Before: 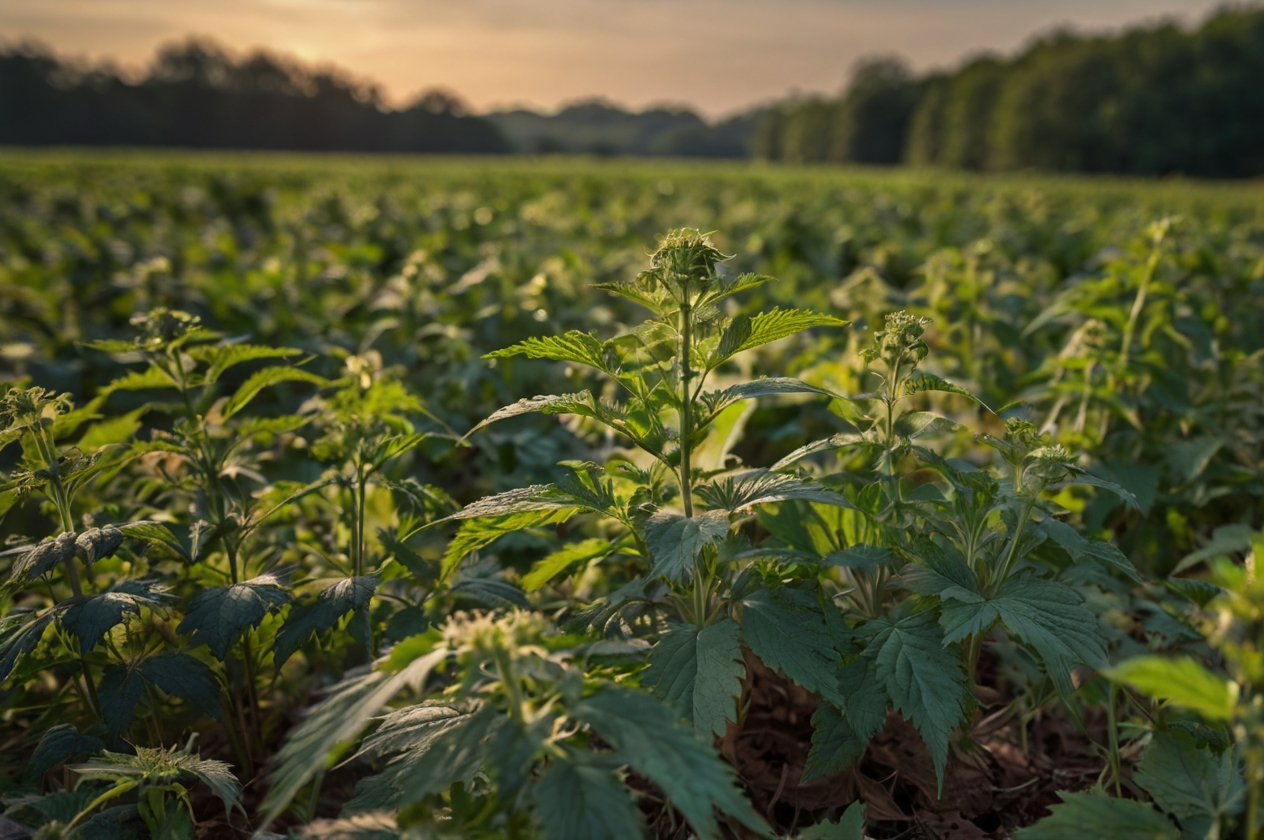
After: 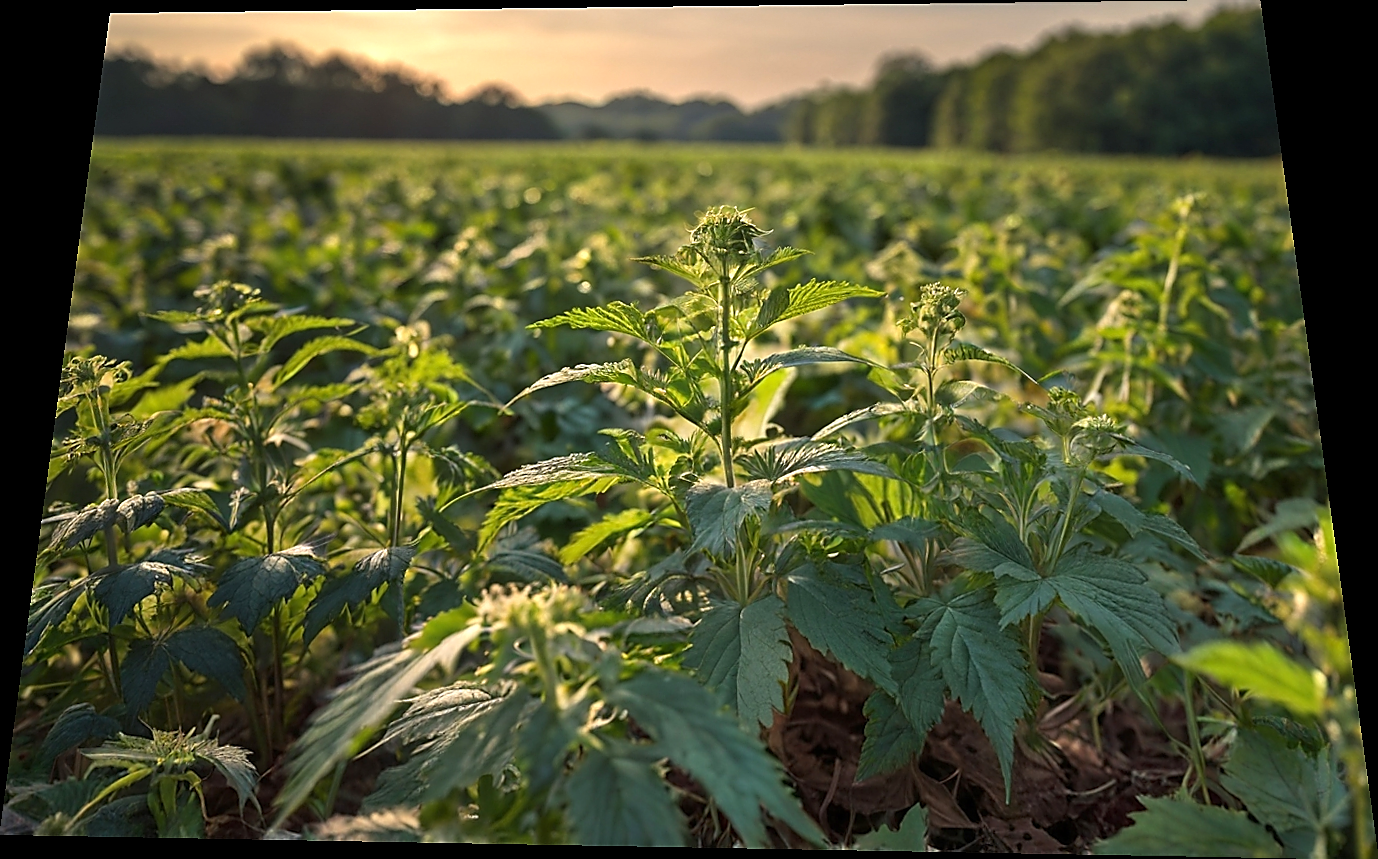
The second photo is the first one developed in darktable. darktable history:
sharpen: radius 1.4, amount 1.25, threshold 0.7
rotate and perspective: rotation 0.128°, lens shift (vertical) -0.181, lens shift (horizontal) -0.044, shear 0.001, automatic cropping off
exposure: exposure 0.6 EV, compensate highlight preservation false
